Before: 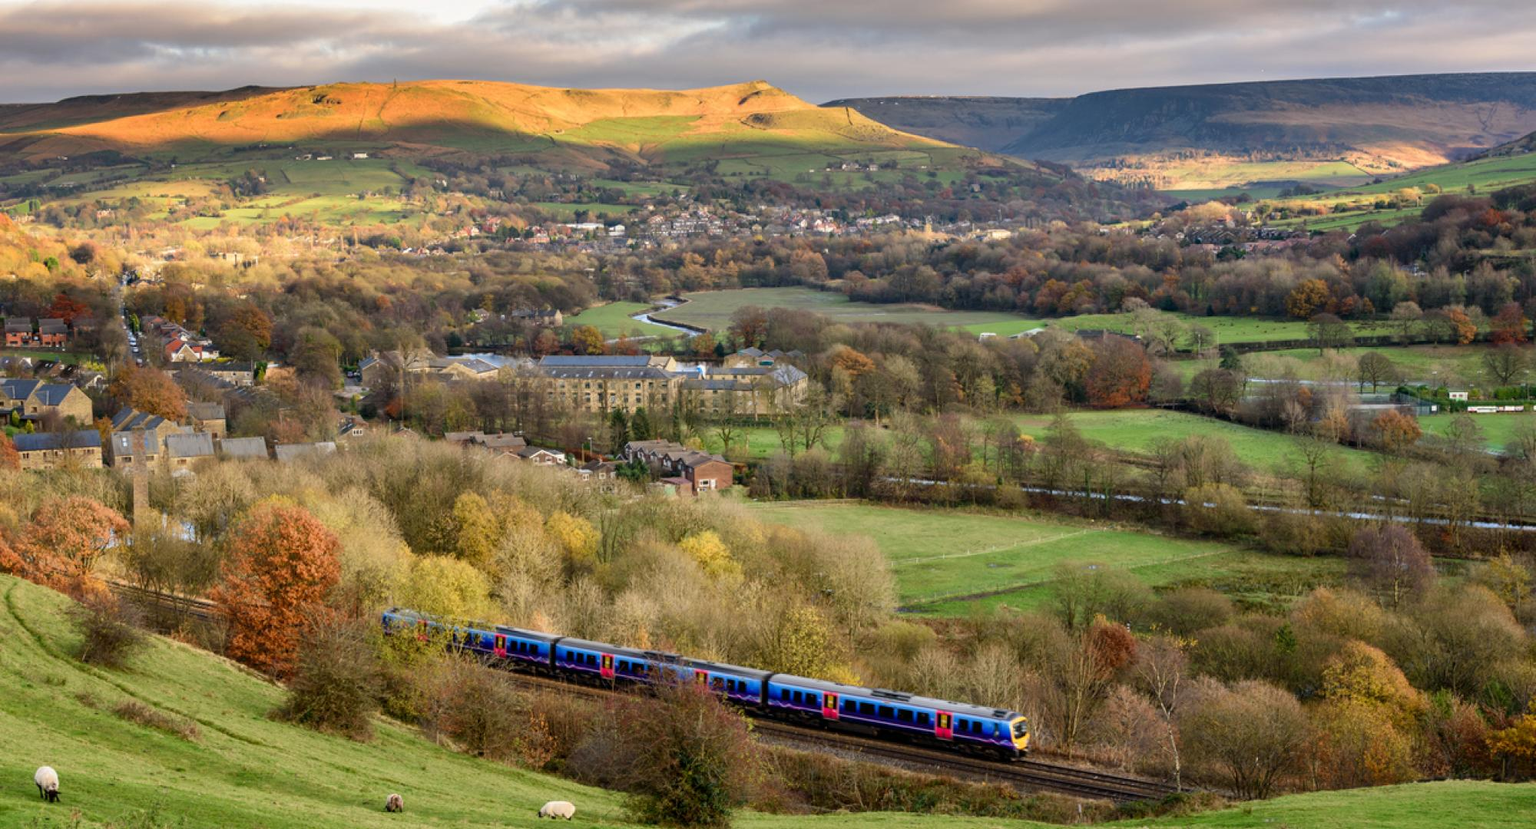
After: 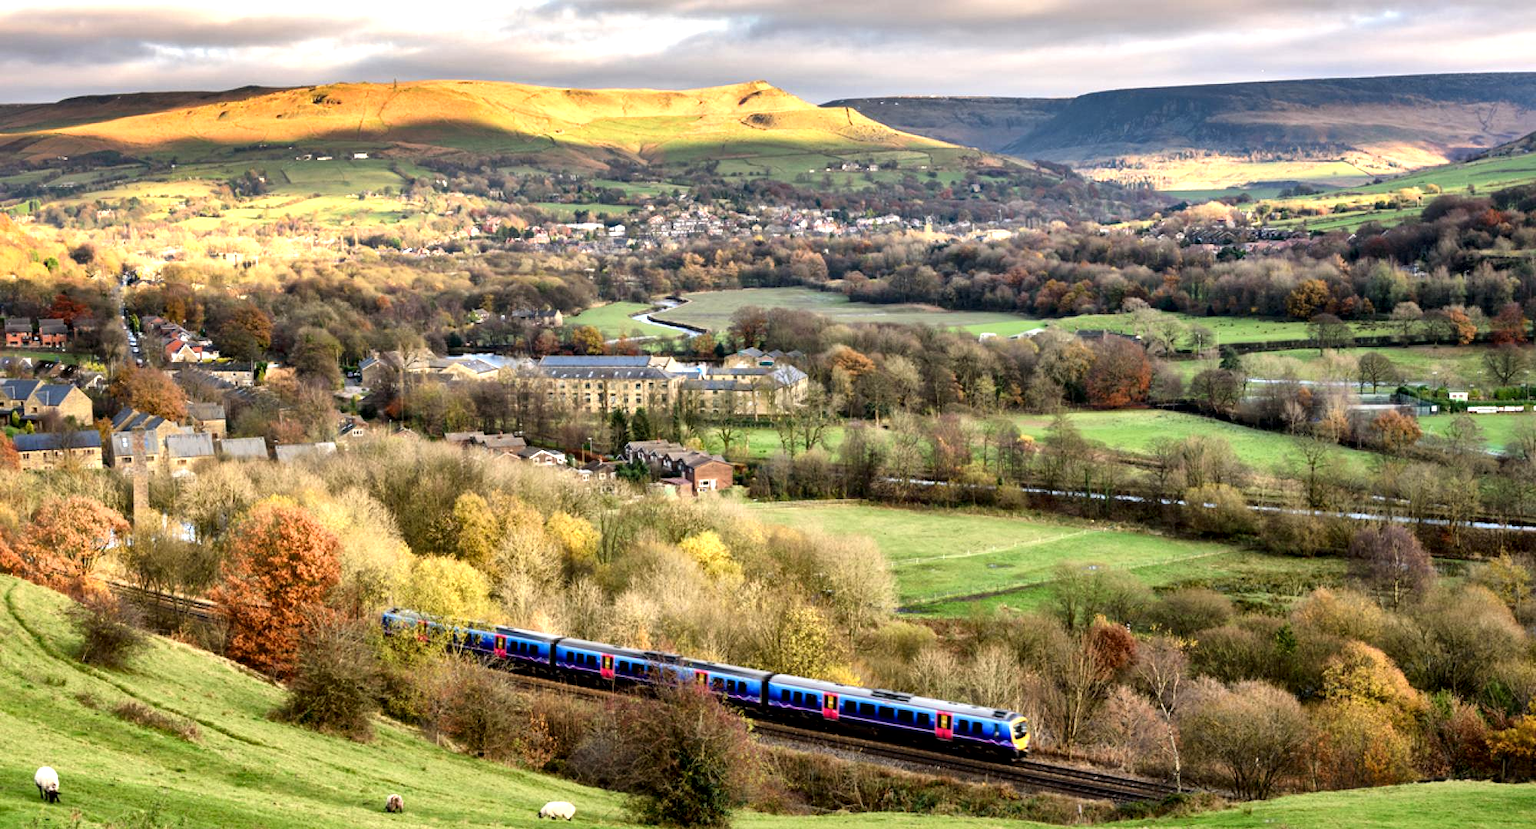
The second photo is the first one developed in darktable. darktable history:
local contrast: mode bilateral grid, contrast 26, coarseness 60, detail 152%, midtone range 0.2
tone equalizer: -8 EV -0.725 EV, -7 EV -0.714 EV, -6 EV -0.561 EV, -5 EV -0.364 EV, -3 EV 0.396 EV, -2 EV 0.6 EV, -1 EV 0.698 EV, +0 EV 0.75 EV
